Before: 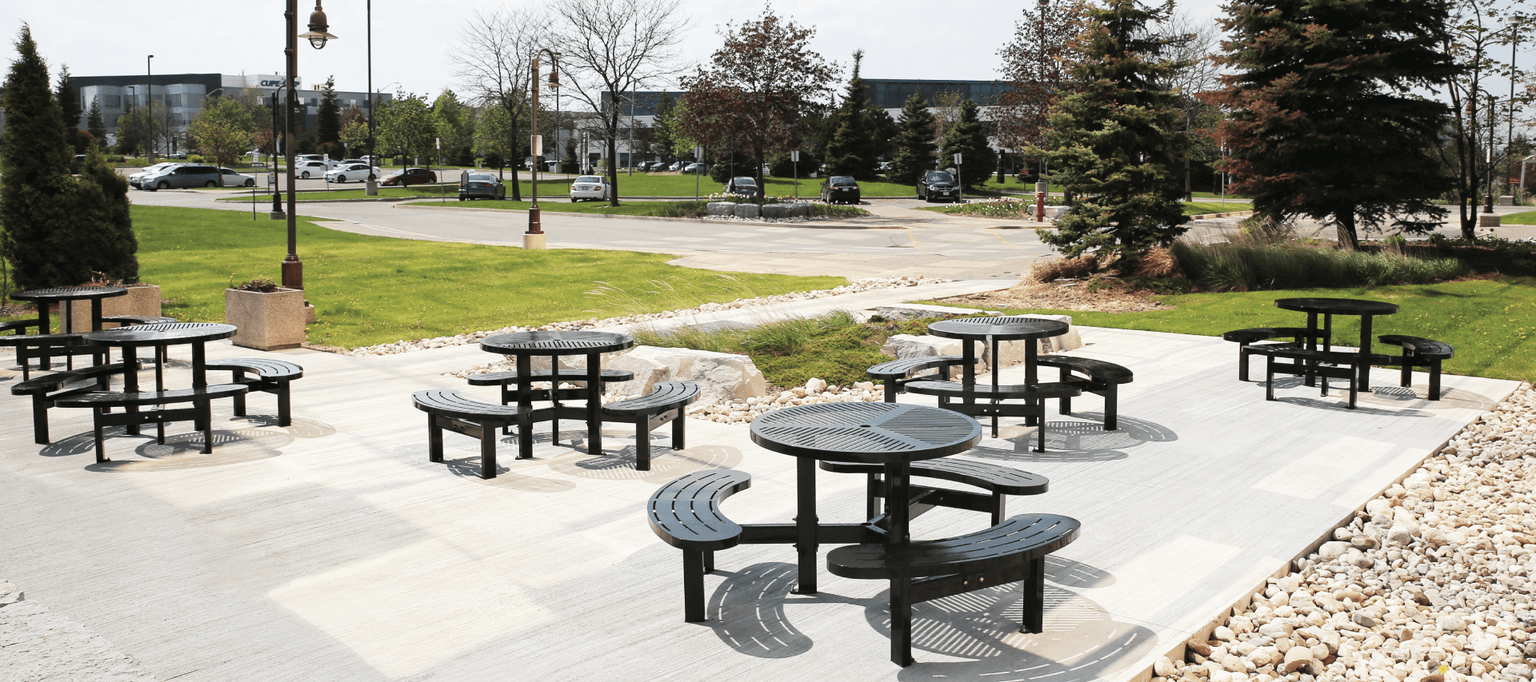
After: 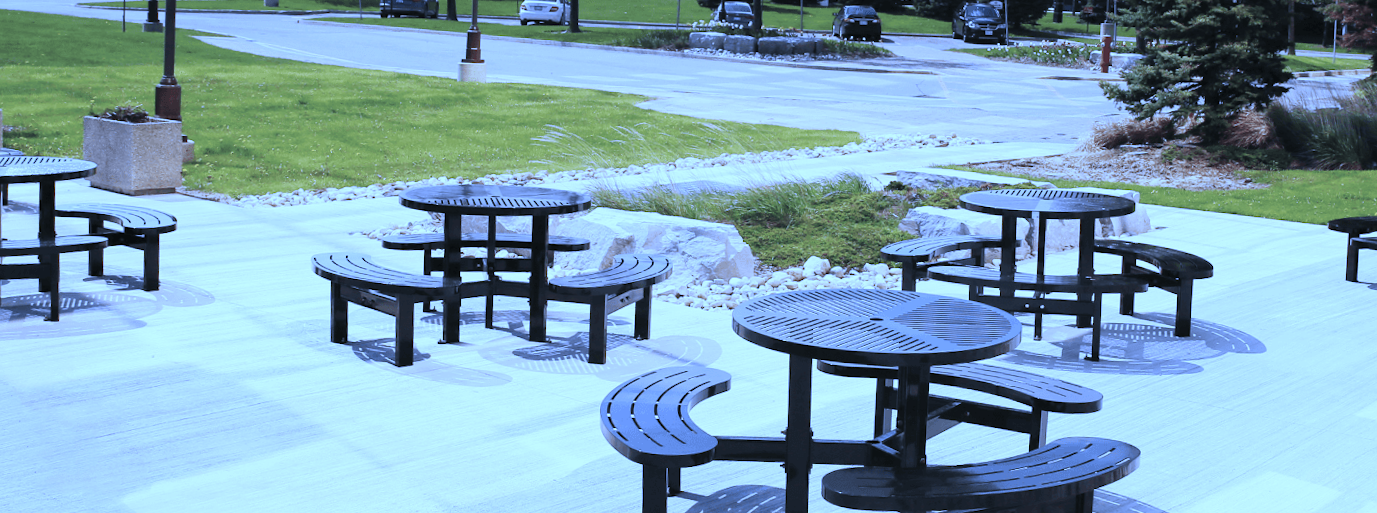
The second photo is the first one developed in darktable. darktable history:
rotate and perspective: rotation 2.27°, automatic cropping off
white balance: red 0.766, blue 1.537
crop: left 11.123%, top 27.61%, right 18.3%, bottom 17.034%
